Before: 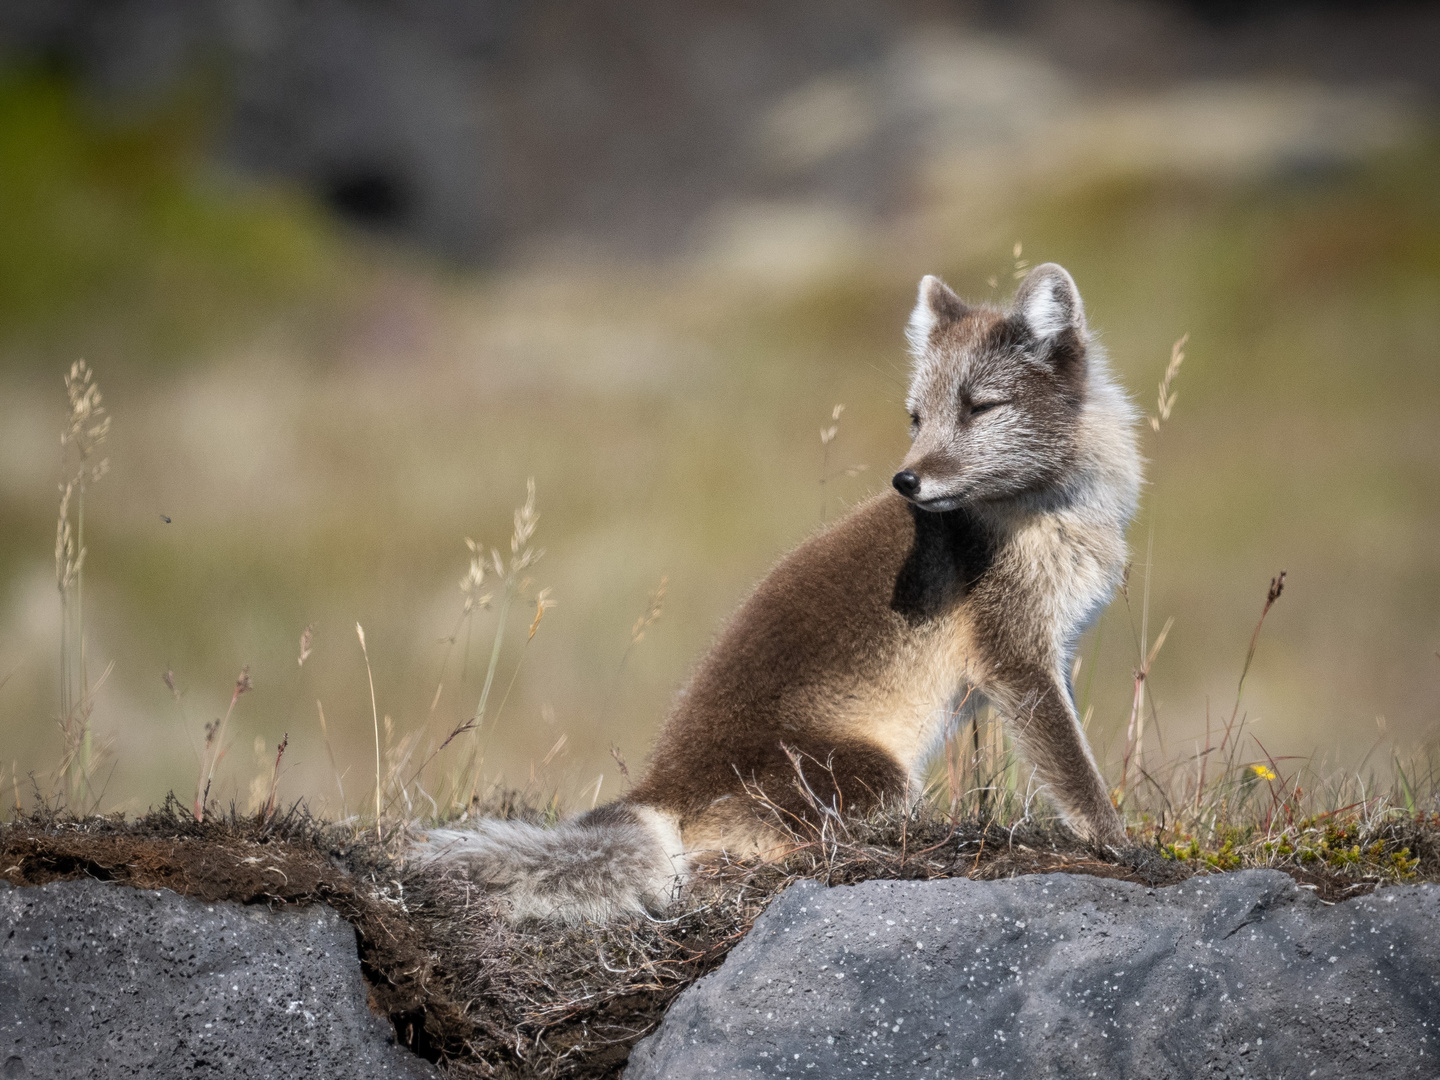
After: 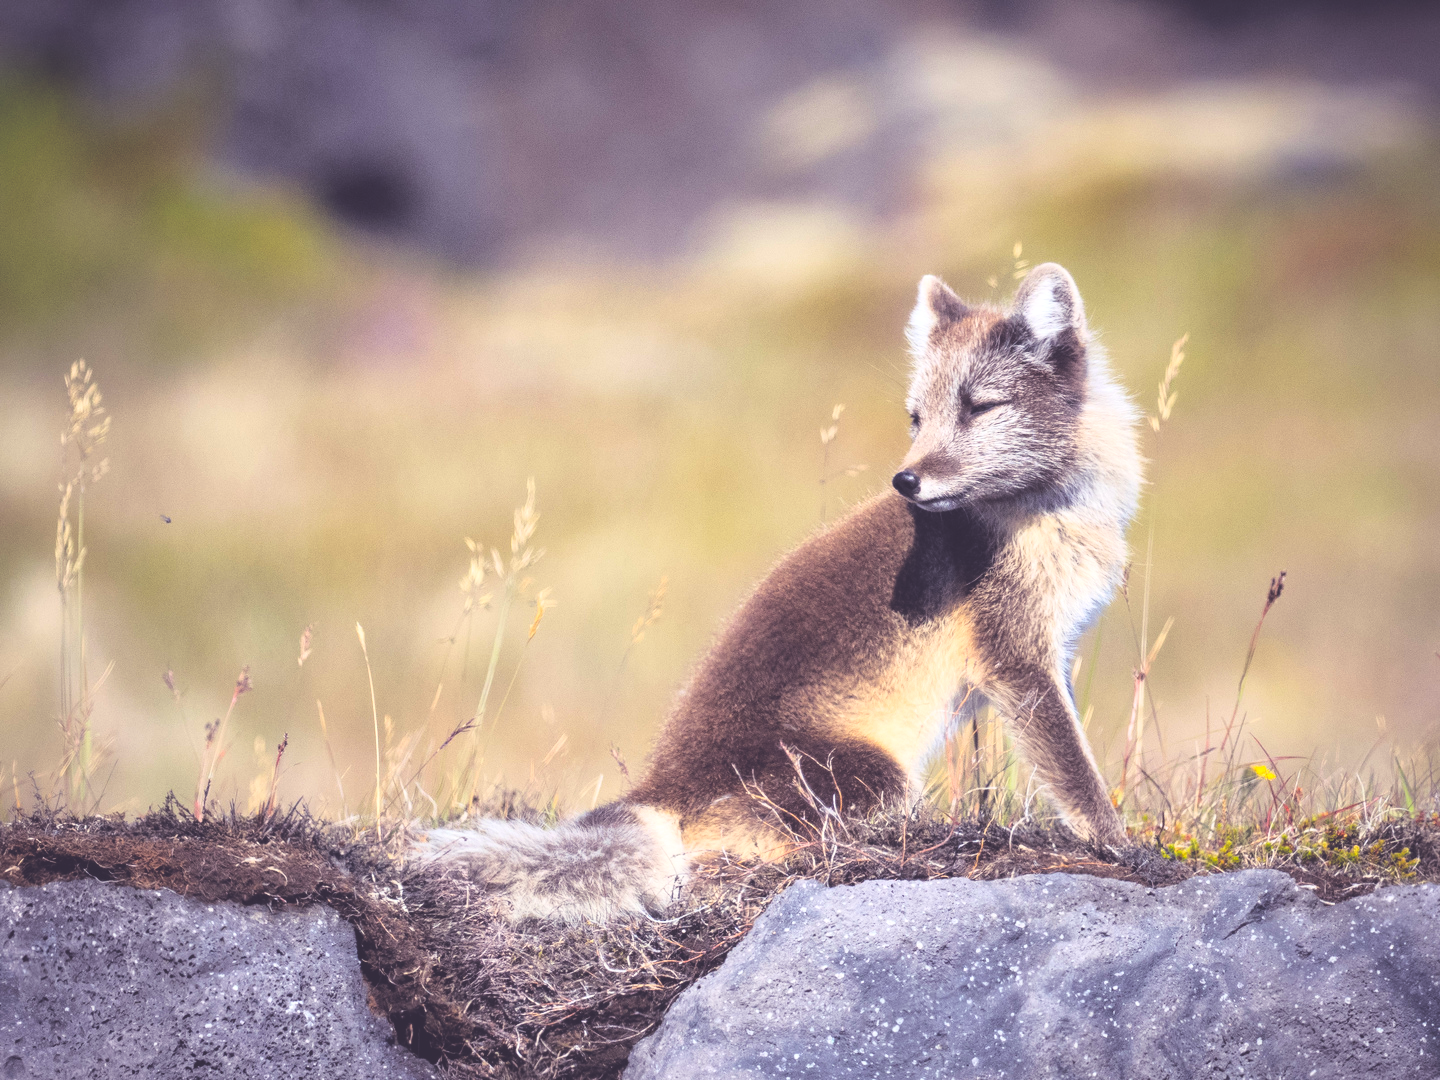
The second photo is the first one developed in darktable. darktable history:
base curve: curves: ch0 [(0, 0) (0.028, 0.03) (0.121, 0.232) (0.46, 0.748) (0.859, 0.968) (1, 1)]
exposure: black level correction -0.036, exposure -0.496 EV, compensate highlight preservation false
color balance rgb: shadows lift › luminance -21.353%, shadows lift › chroma 9.179%, shadows lift › hue 283.68°, highlights gain › chroma 0.241%, highlights gain › hue 332.67°, perceptual saturation grading › global saturation 30.847%, perceptual brilliance grading › global brilliance 20.279%
